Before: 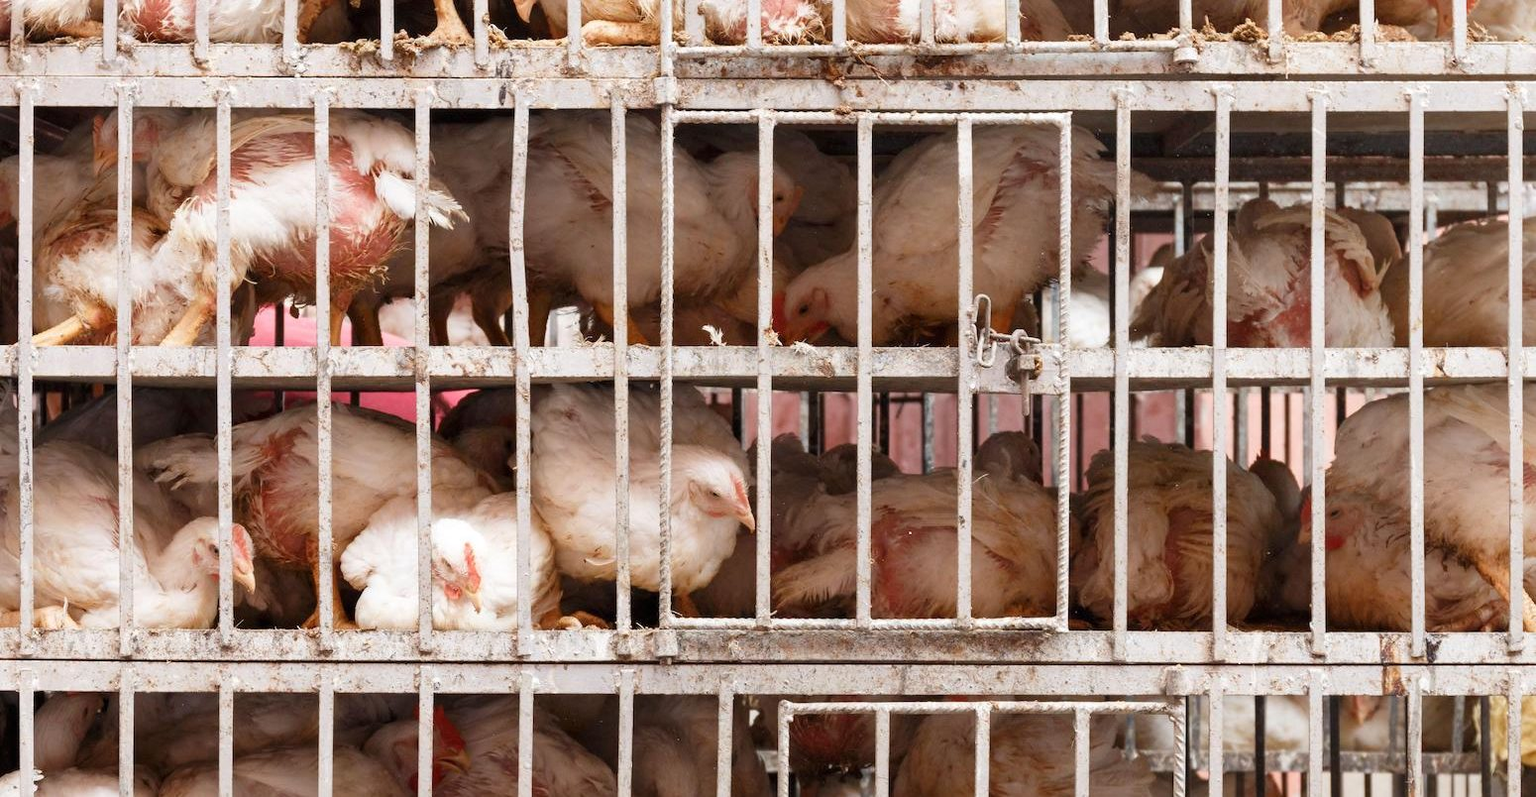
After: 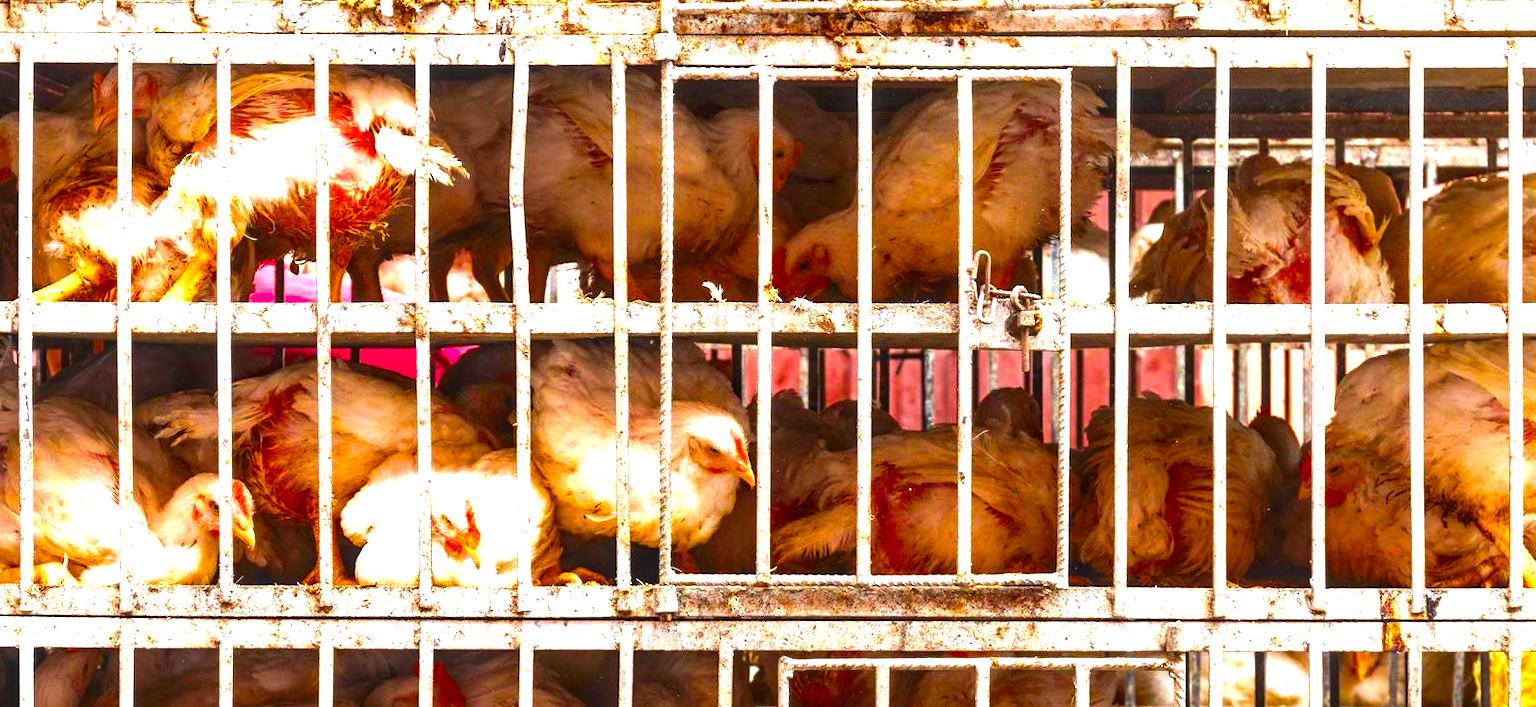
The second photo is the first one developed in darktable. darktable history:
crop and rotate: top 5.538%, bottom 5.564%
color balance rgb: global offset › luminance 0.467%, linear chroma grading › shadows -39.297%, linear chroma grading › highlights 39.304%, linear chroma grading › global chroma 45.477%, linear chroma grading › mid-tones -29.983%, perceptual saturation grading › global saturation 19.327%, perceptual brilliance grading › global brilliance 11.949%, global vibrance 20%
local contrast: on, module defaults
contrast brightness saturation: brightness -0.246, saturation 0.197
exposure: exposure 0.497 EV, compensate exposure bias true, compensate highlight preservation false
